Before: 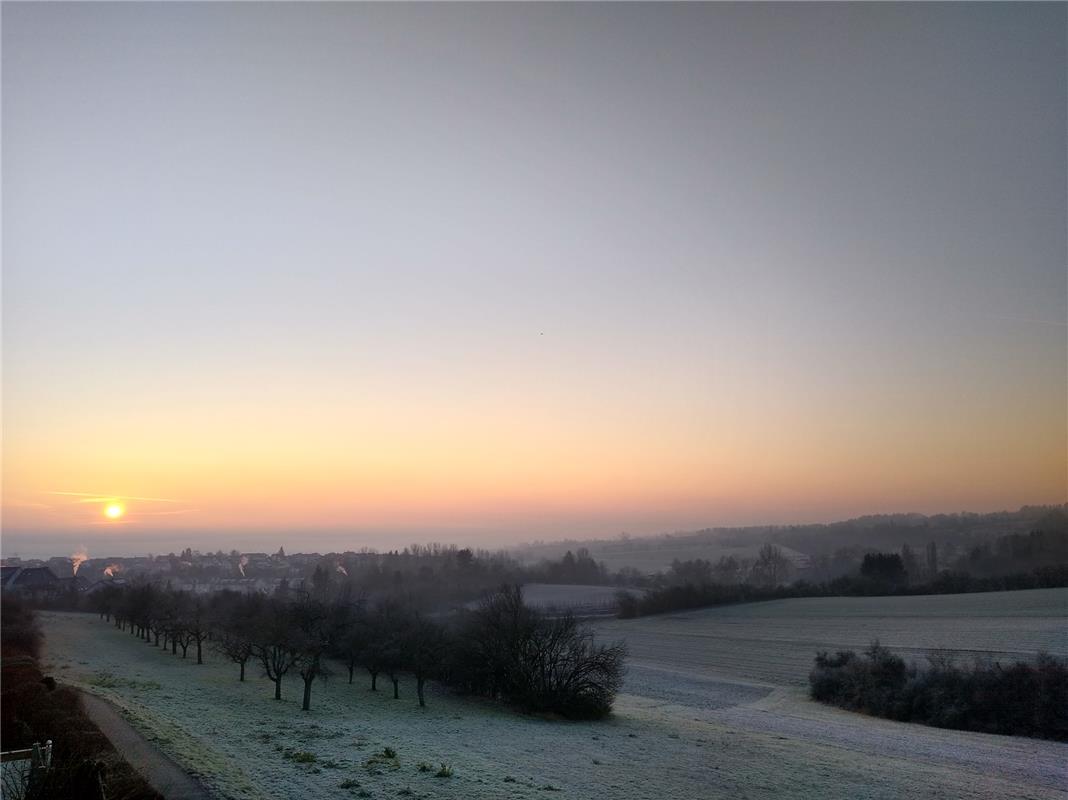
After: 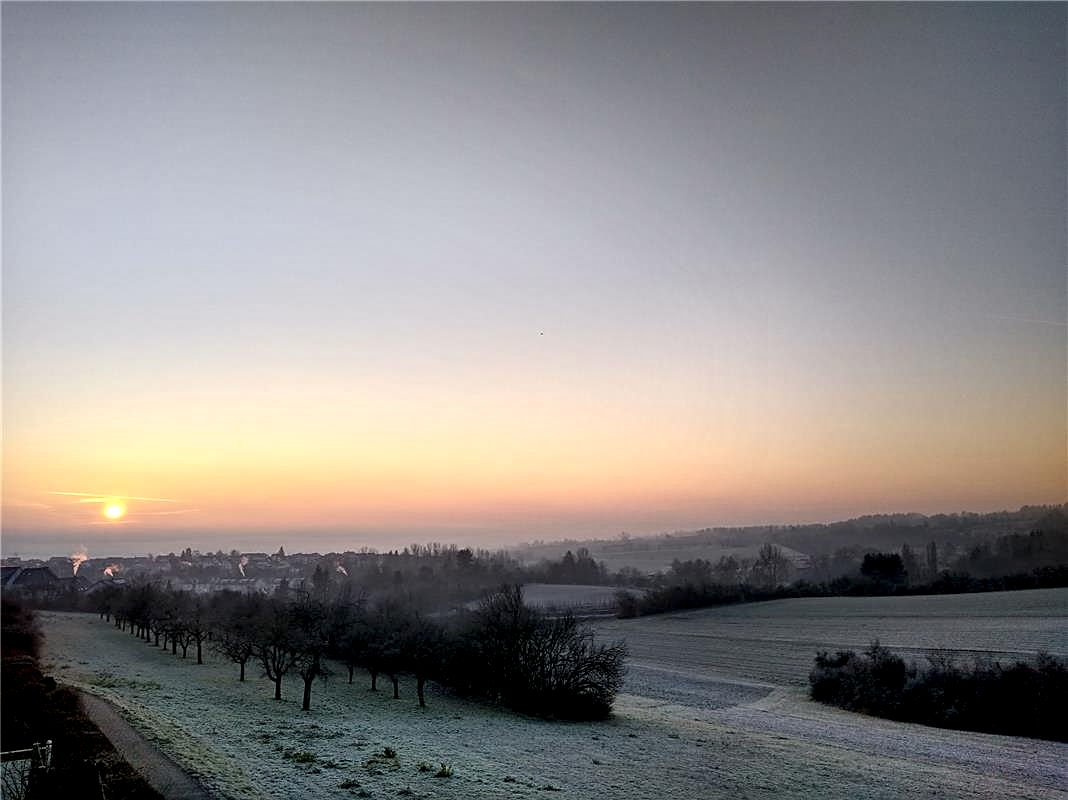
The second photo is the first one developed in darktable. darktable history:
local contrast: detail 160%
sharpen: on, module defaults
exposure: compensate highlight preservation false
